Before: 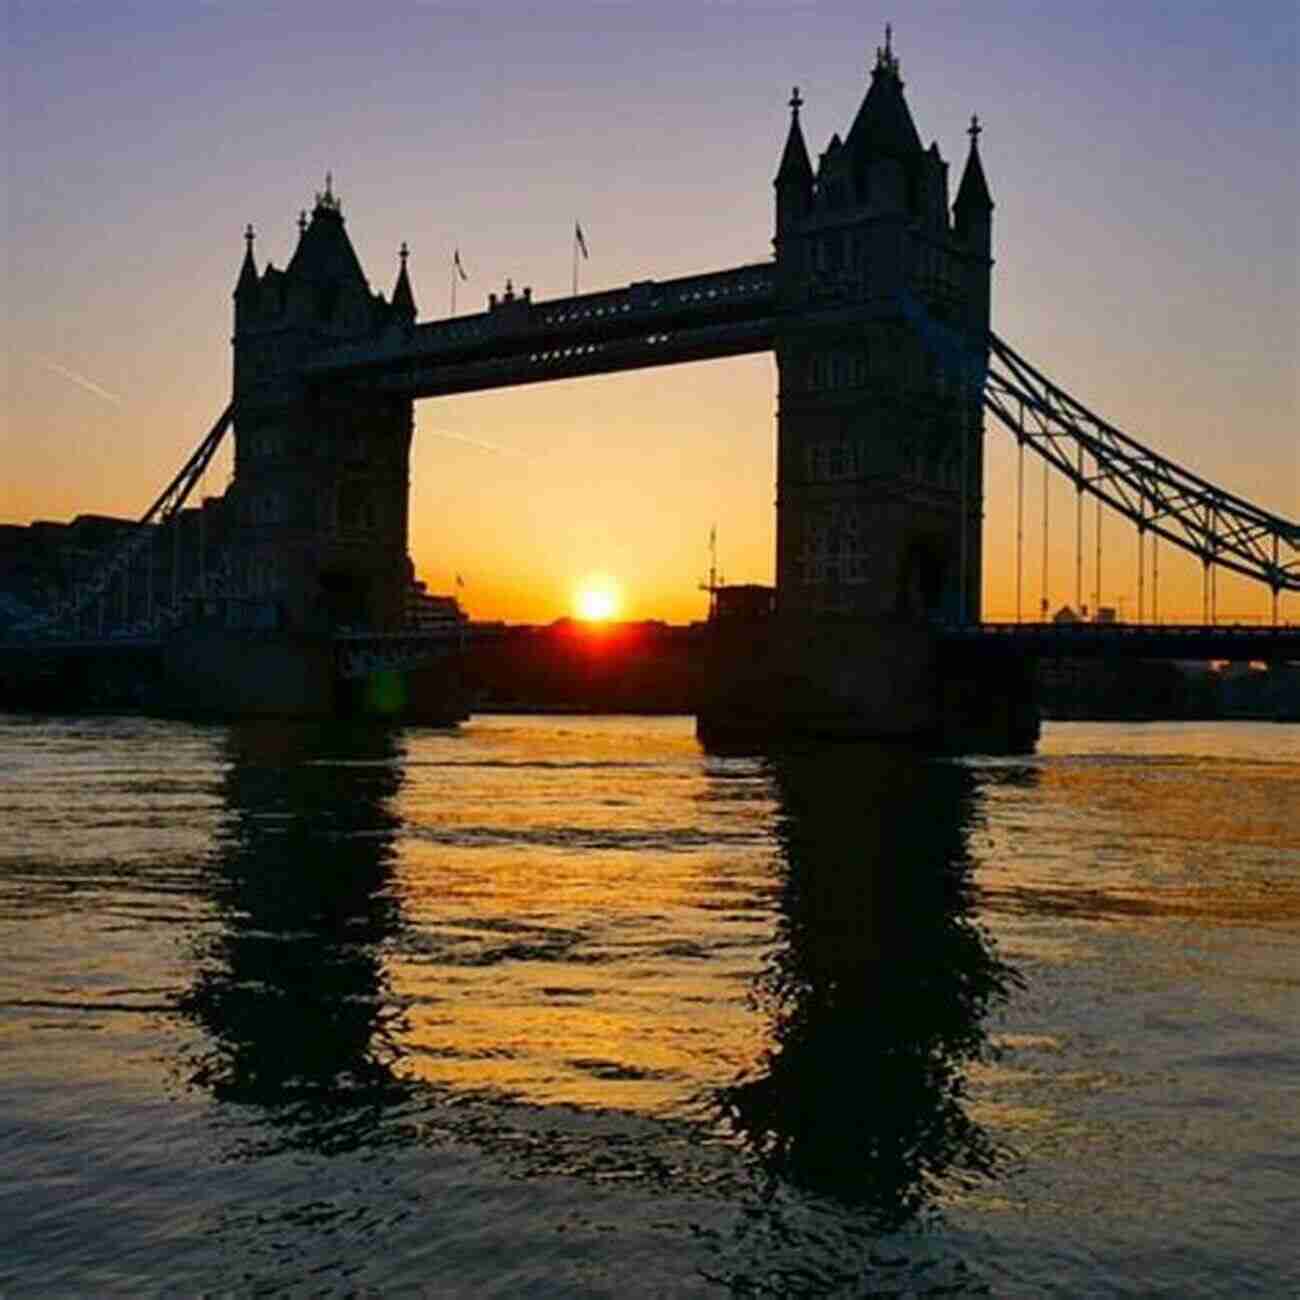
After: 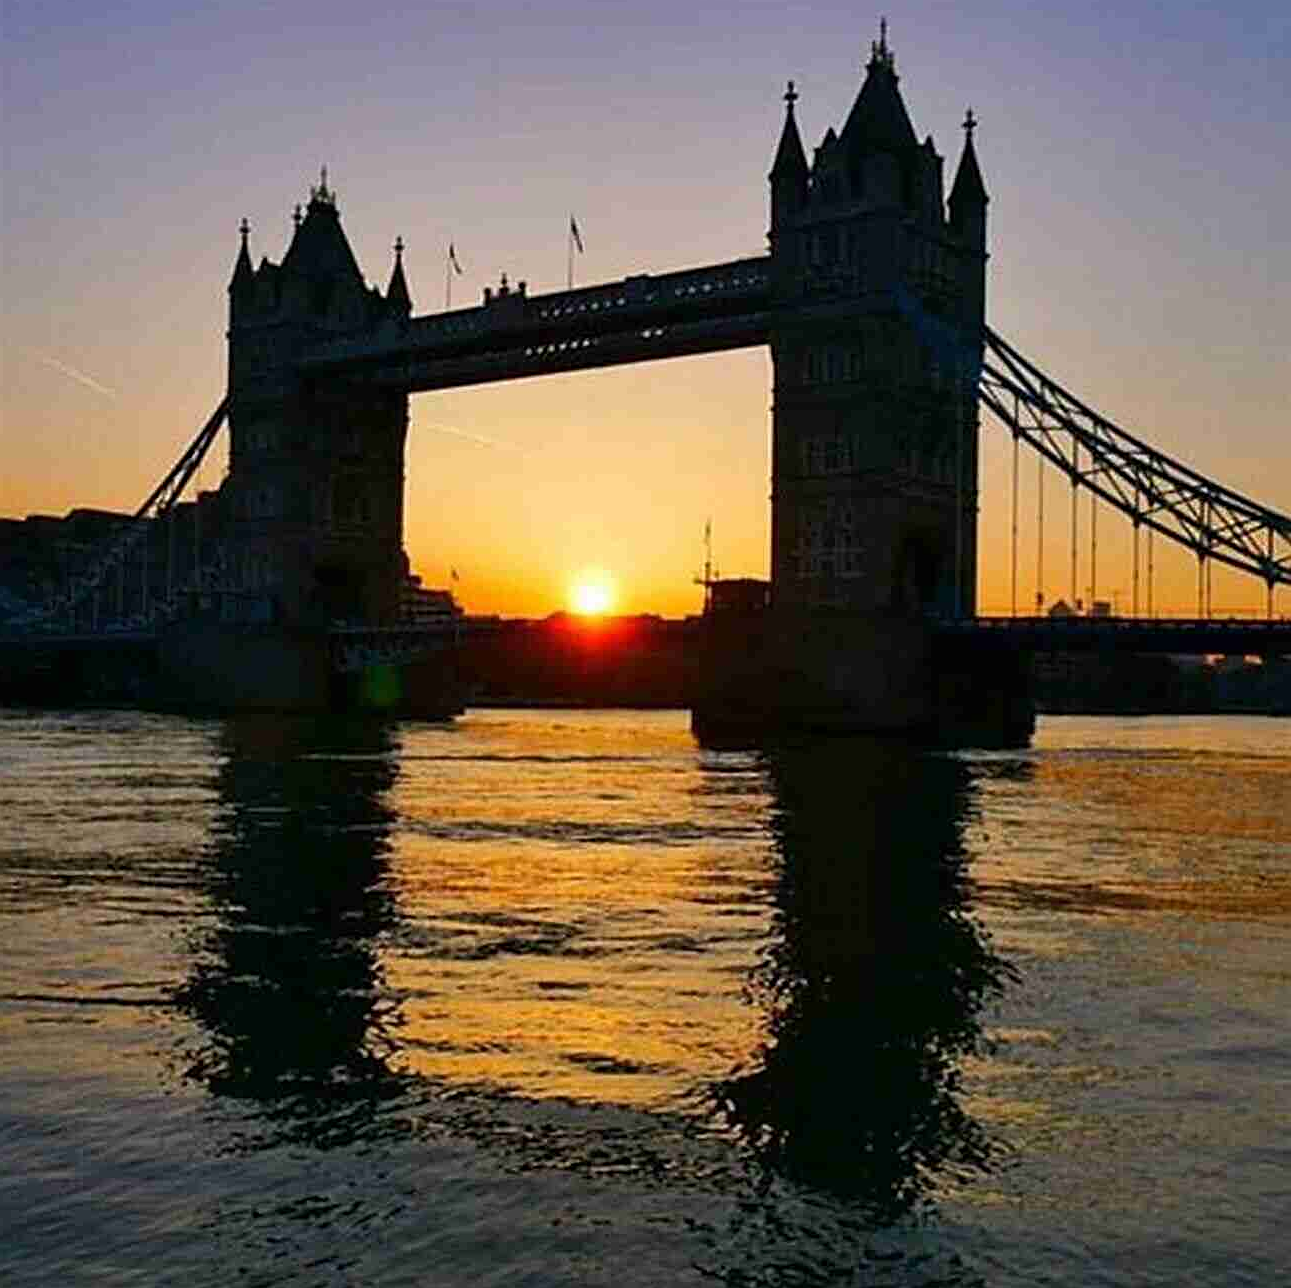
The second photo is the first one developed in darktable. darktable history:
sharpen: on, module defaults
crop: left 0.434%, top 0.485%, right 0.244%, bottom 0.386%
